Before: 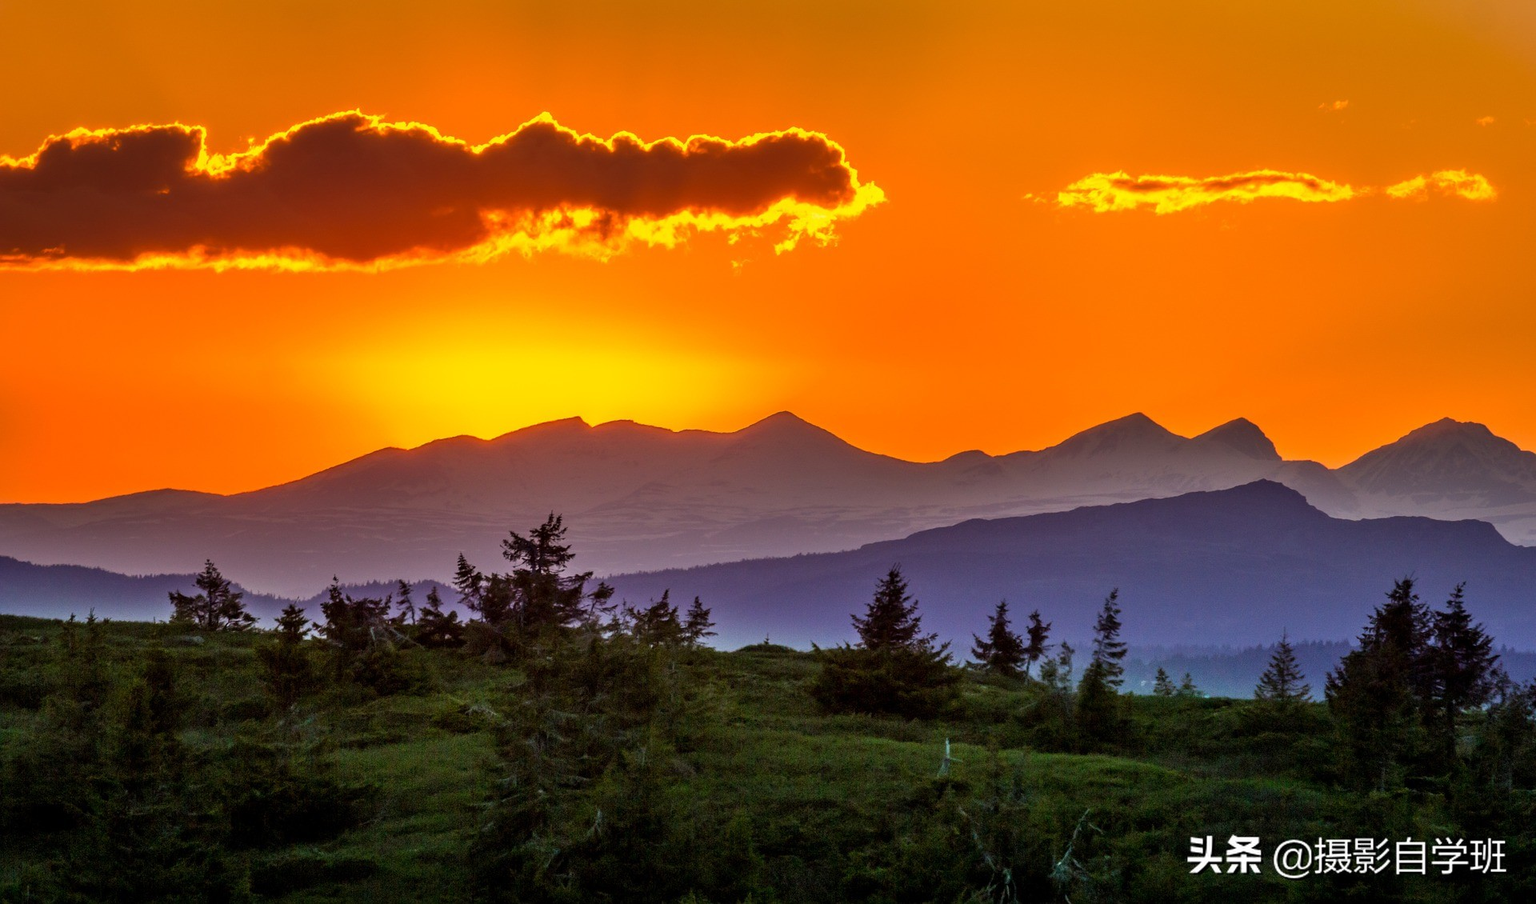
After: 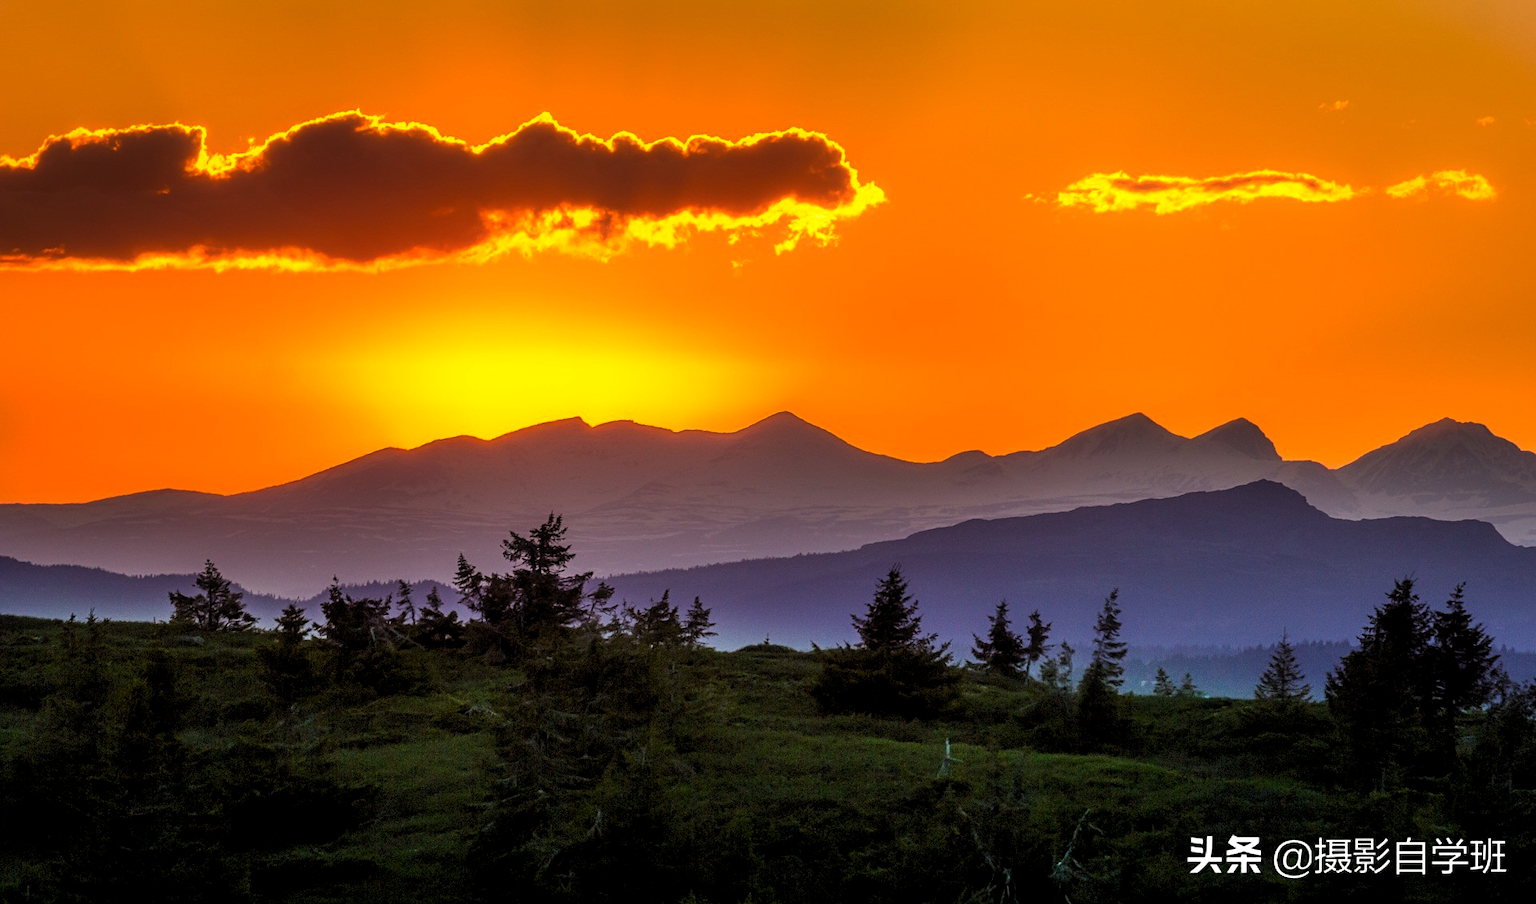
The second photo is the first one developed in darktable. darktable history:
contrast equalizer: y [[0.5, 0.496, 0.435, 0.435, 0.496, 0.5], [0.5 ×6], [0.5 ×6], [0 ×6], [0 ×6]]
levels: levels [0.052, 0.496, 0.908]
